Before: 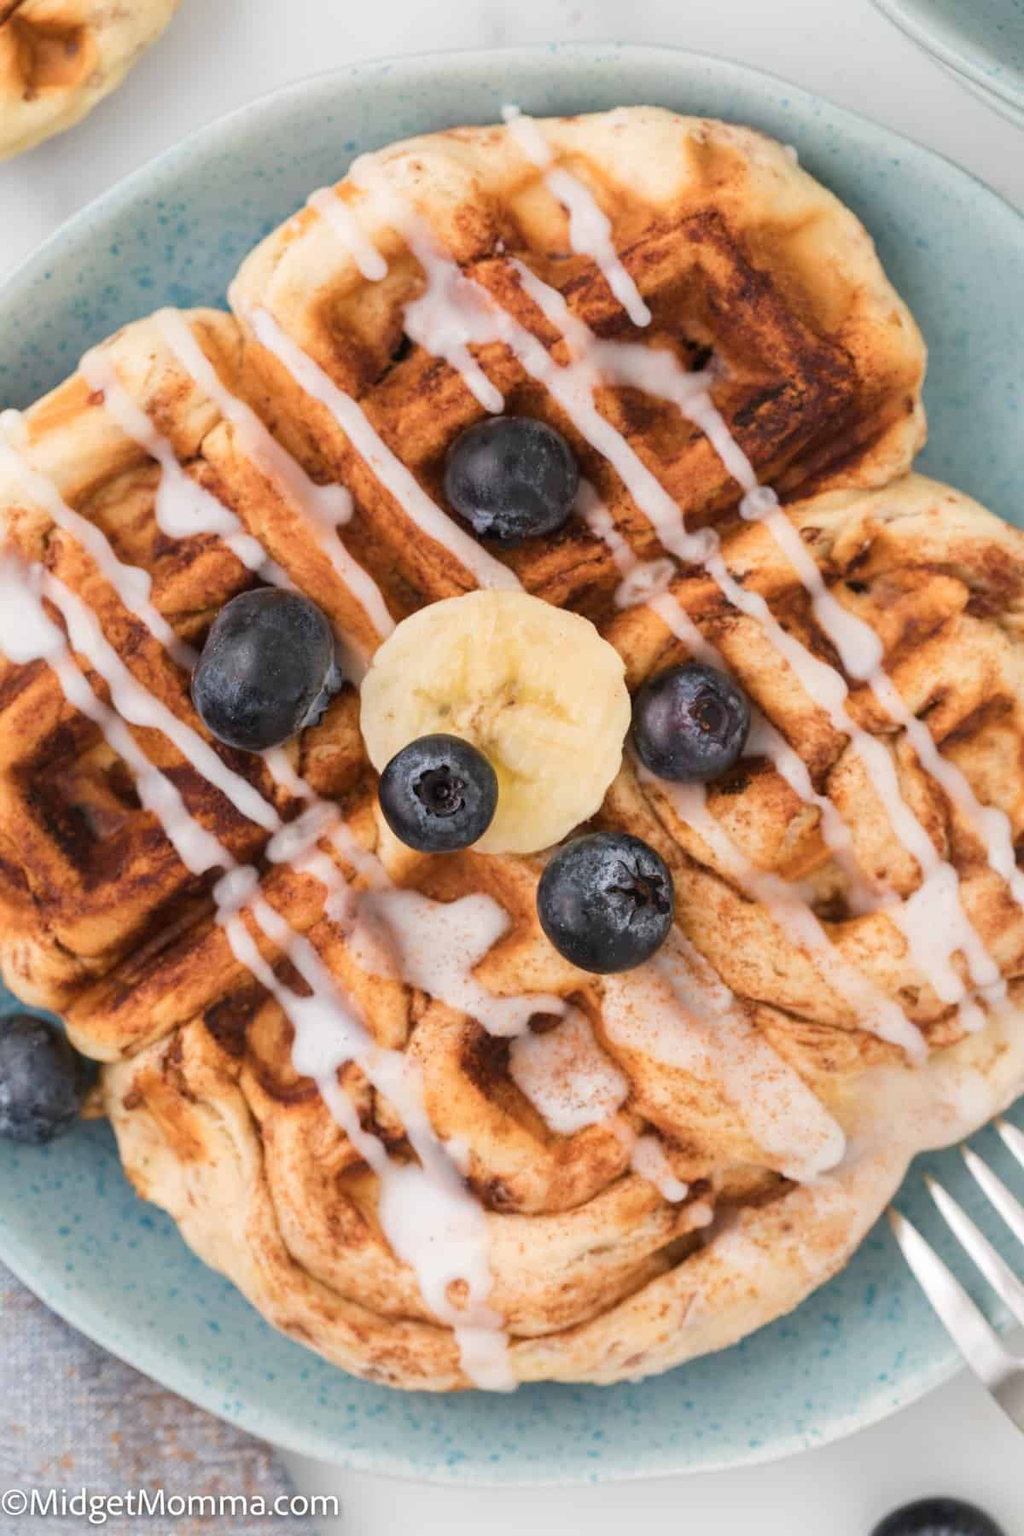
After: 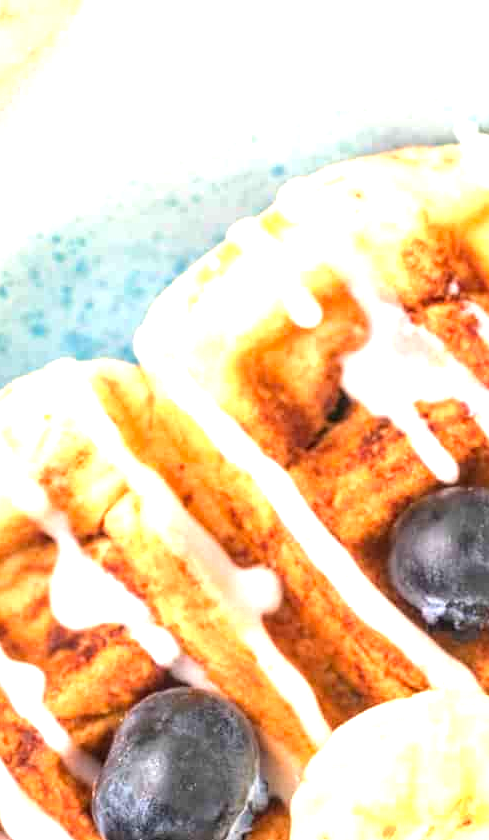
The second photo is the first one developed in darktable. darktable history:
exposure: black level correction 0, exposure 1.47 EV, compensate highlight preservation false
crop and rotate: left 11.068%, top 0.078%, right 48.14%, bottom 53.25%
local contrast: on, module defaults
contrast brightness saturation: saturation 0.176
